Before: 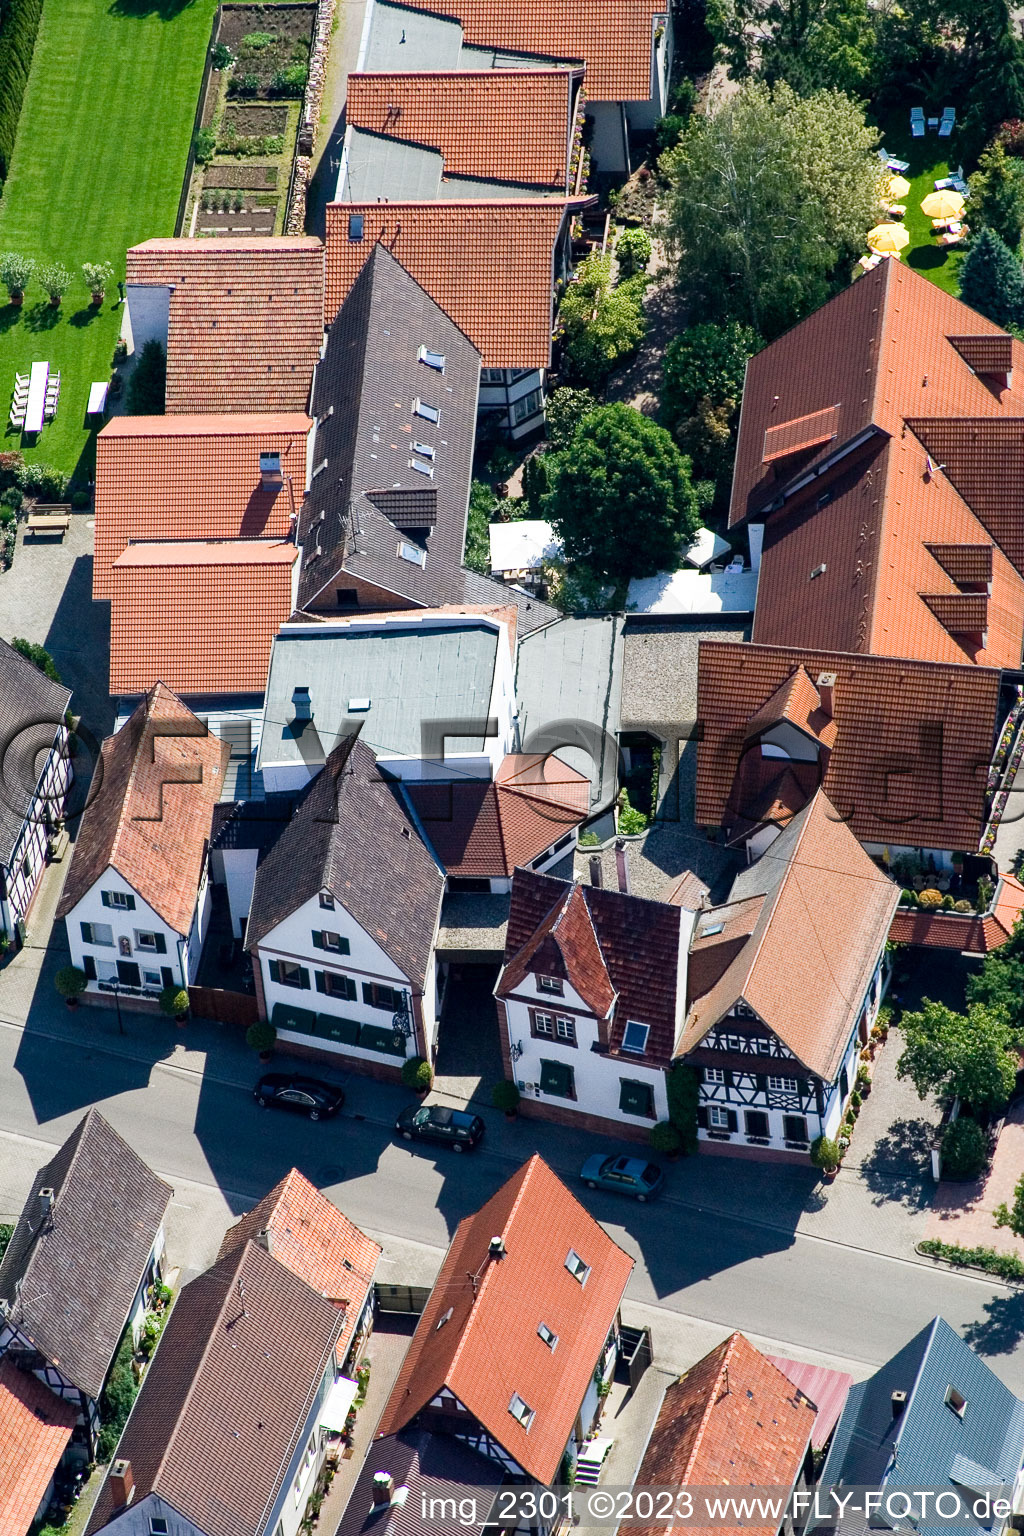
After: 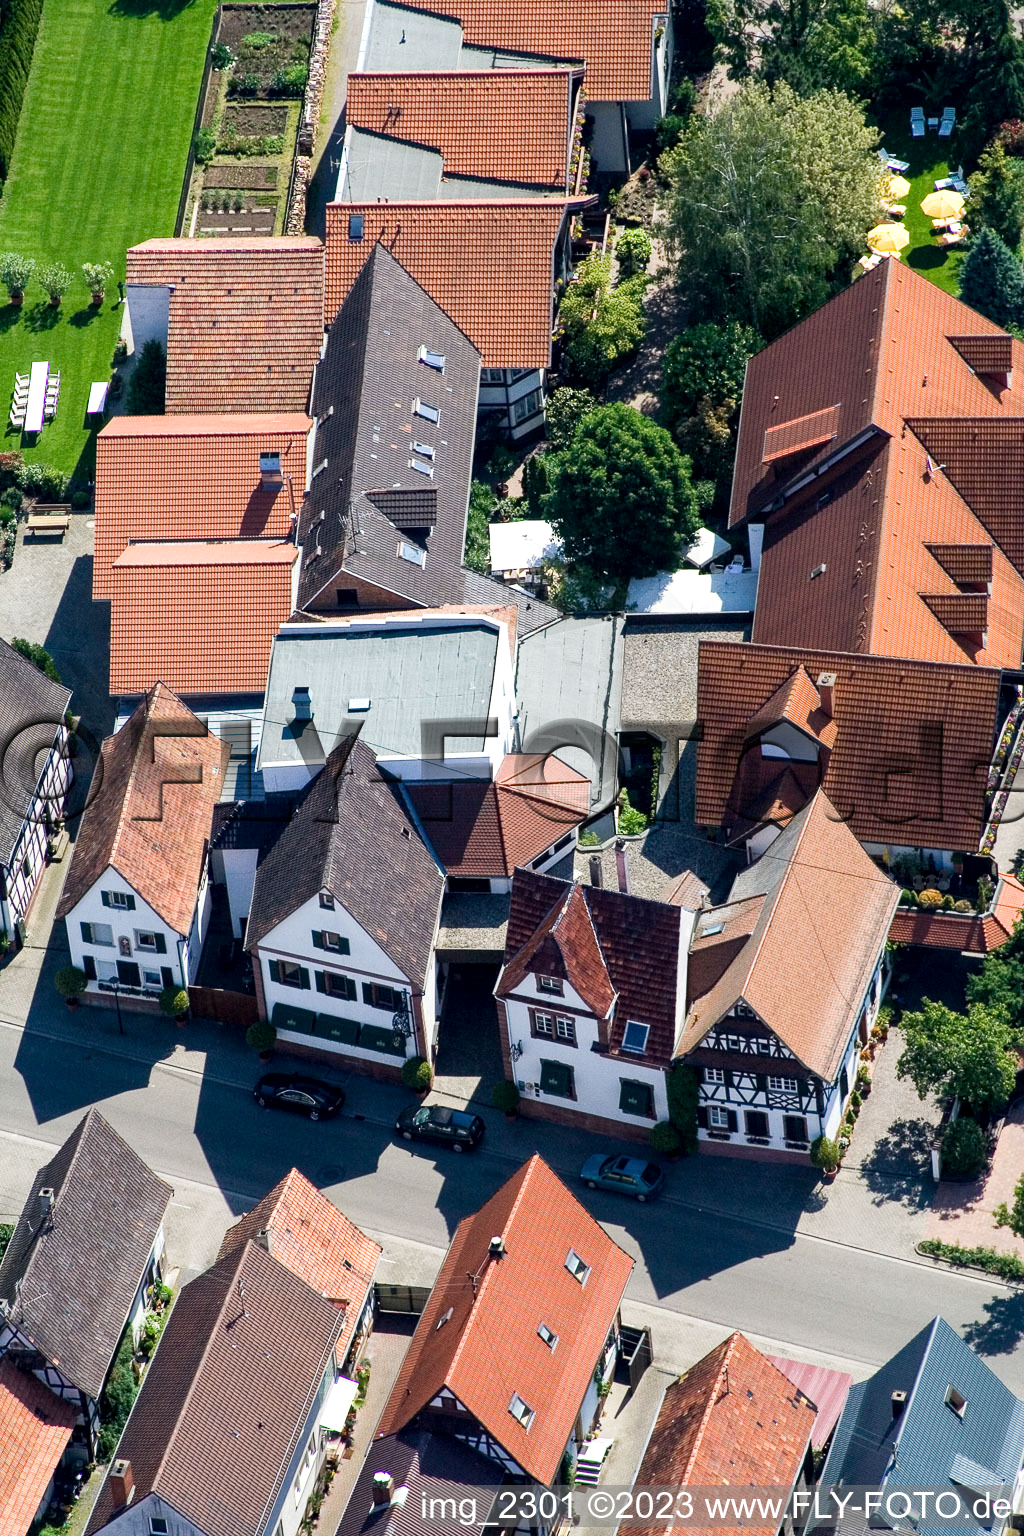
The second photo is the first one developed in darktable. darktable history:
local contrast: highlights 105%, shadows 99%, detail 120%, midtone range 0.2
